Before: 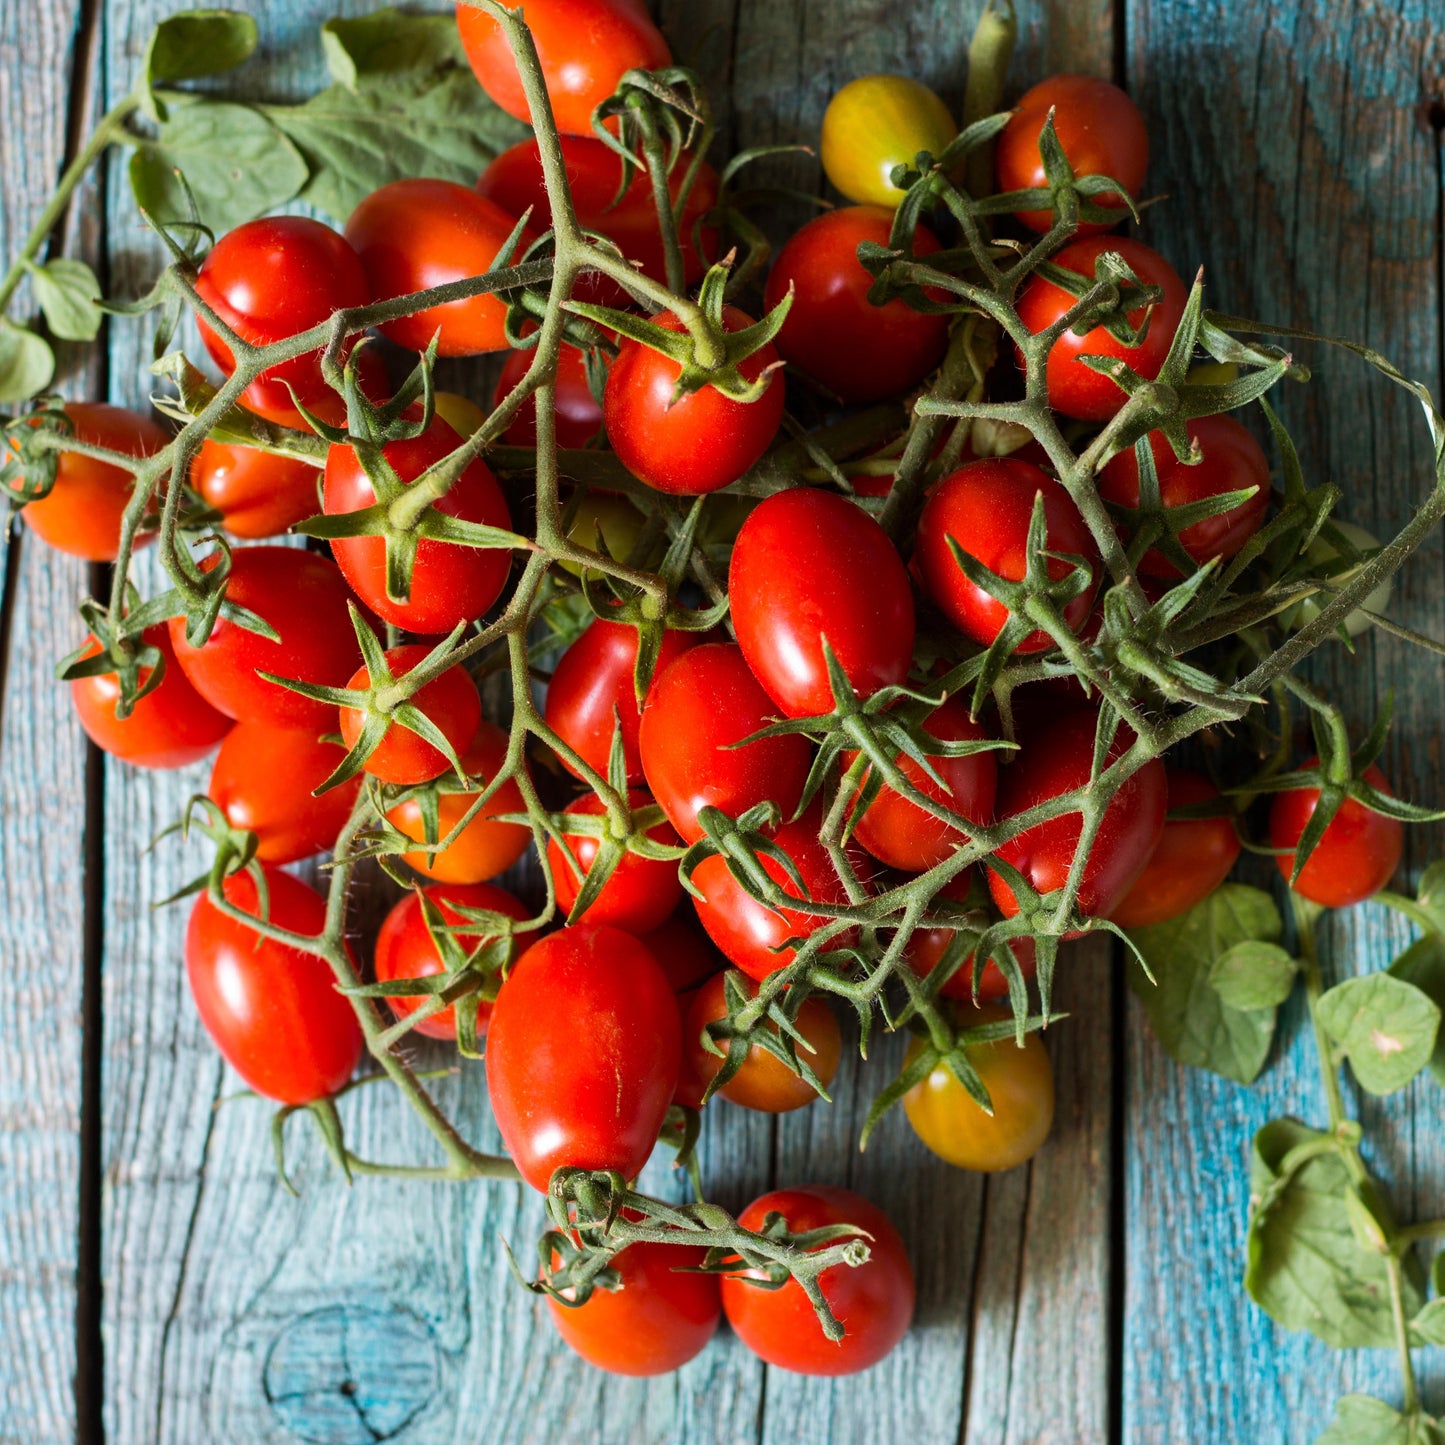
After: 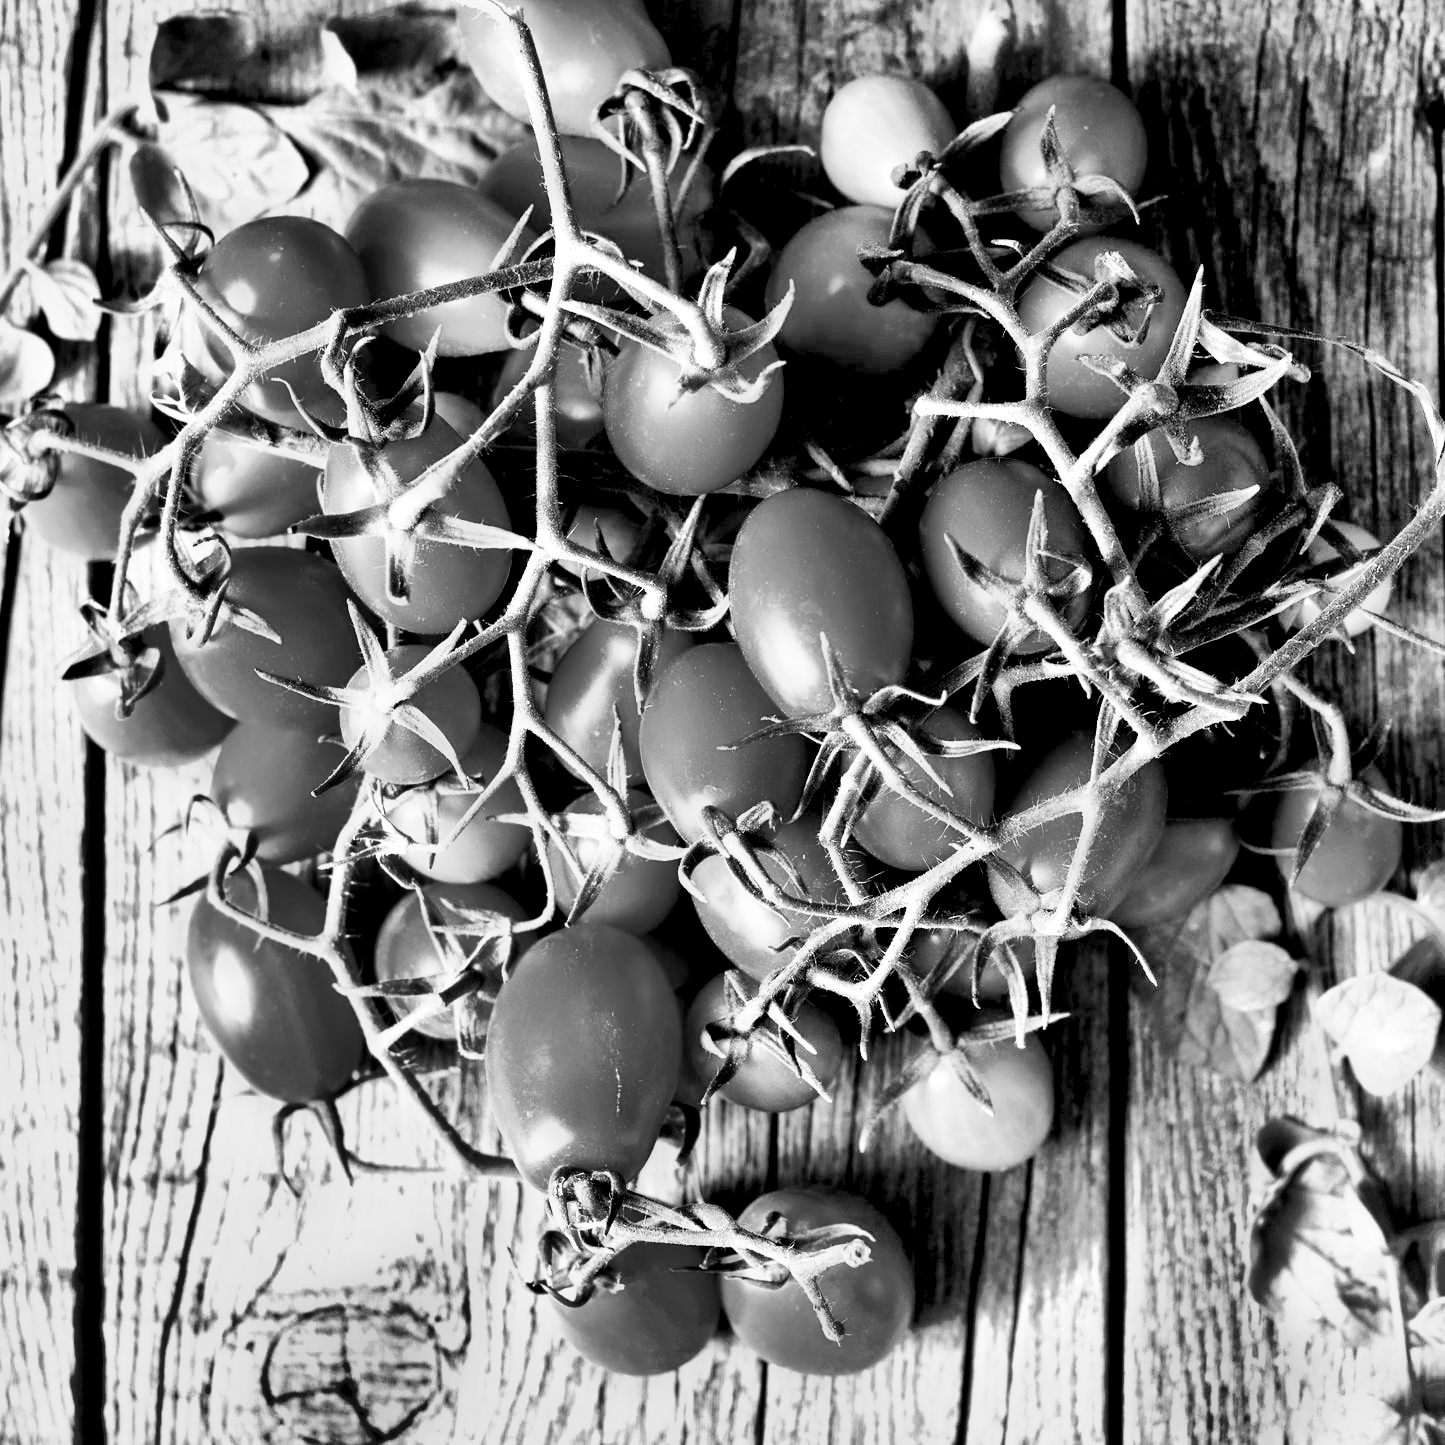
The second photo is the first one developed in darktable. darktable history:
contrast brightness saturation: contrast 0.28
exposure: exposure 0.2 EV, compensate highlight preservation false
base curve: curves: ch0 [(0, 0) (0.028, 0.03) (0.121, 0.232) (0.46, 0.748) (0.859, 0.968) (1, 1)], preserve colors none
monochrome: a 26.22, b 42.67, size 0.8
local contrast: mode bilateral grid, contrast 25, coarseness 60, detail 151%, midtone range 0.2
tone mapping: contrast compression 1.5, spatial extent 10 | blend: blend mode average, opacity 100%; mask: uniform (no mask)
shadows and highlights: shadows 75, highlights -60.85, soften with gaussian
contrast equalizer: y [[0.535, 0.543, 0.548, 0.548, 0.542, 0.532], [0.5 ×6], [0.5 ×6], [0 ×6], [0 ×6]]
tone curve: curves: ch0 [(0, 0) (0.004, 0.001) (0.133, 0.16) (0.325, 0.399) (0.475, 0.588) (0.832, 0.903) (1, 1)], color space Lab, linked channels, preserve colors none
levels: black 3.83%, white 90.64%, levels [0.044, 0.416, 0.908]
